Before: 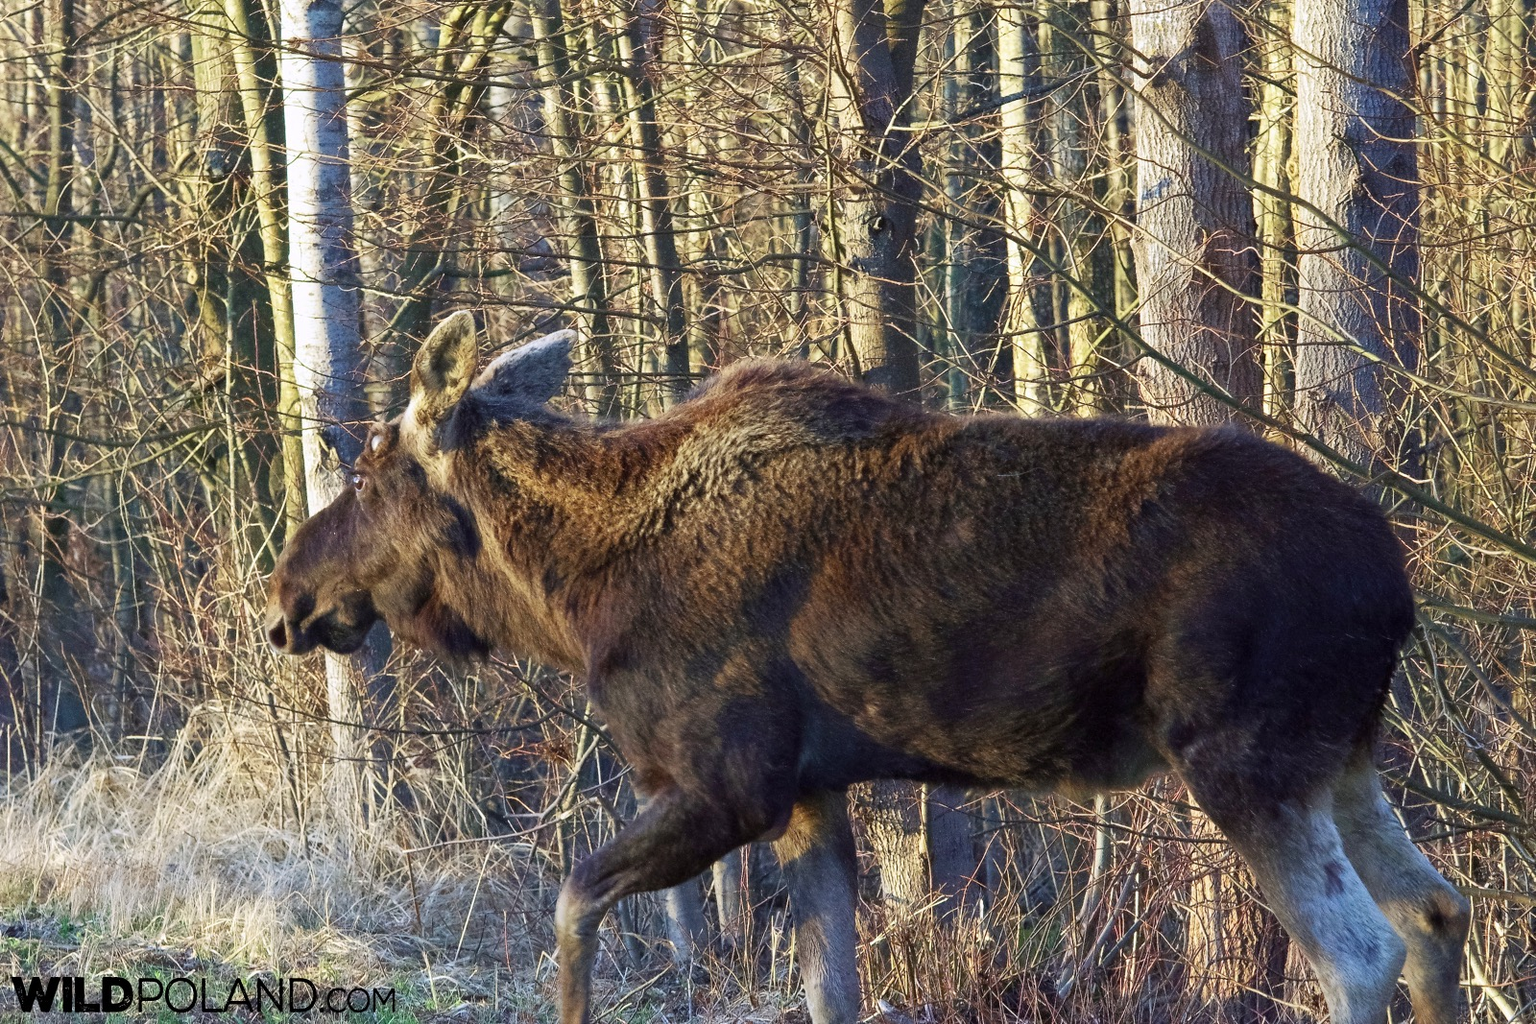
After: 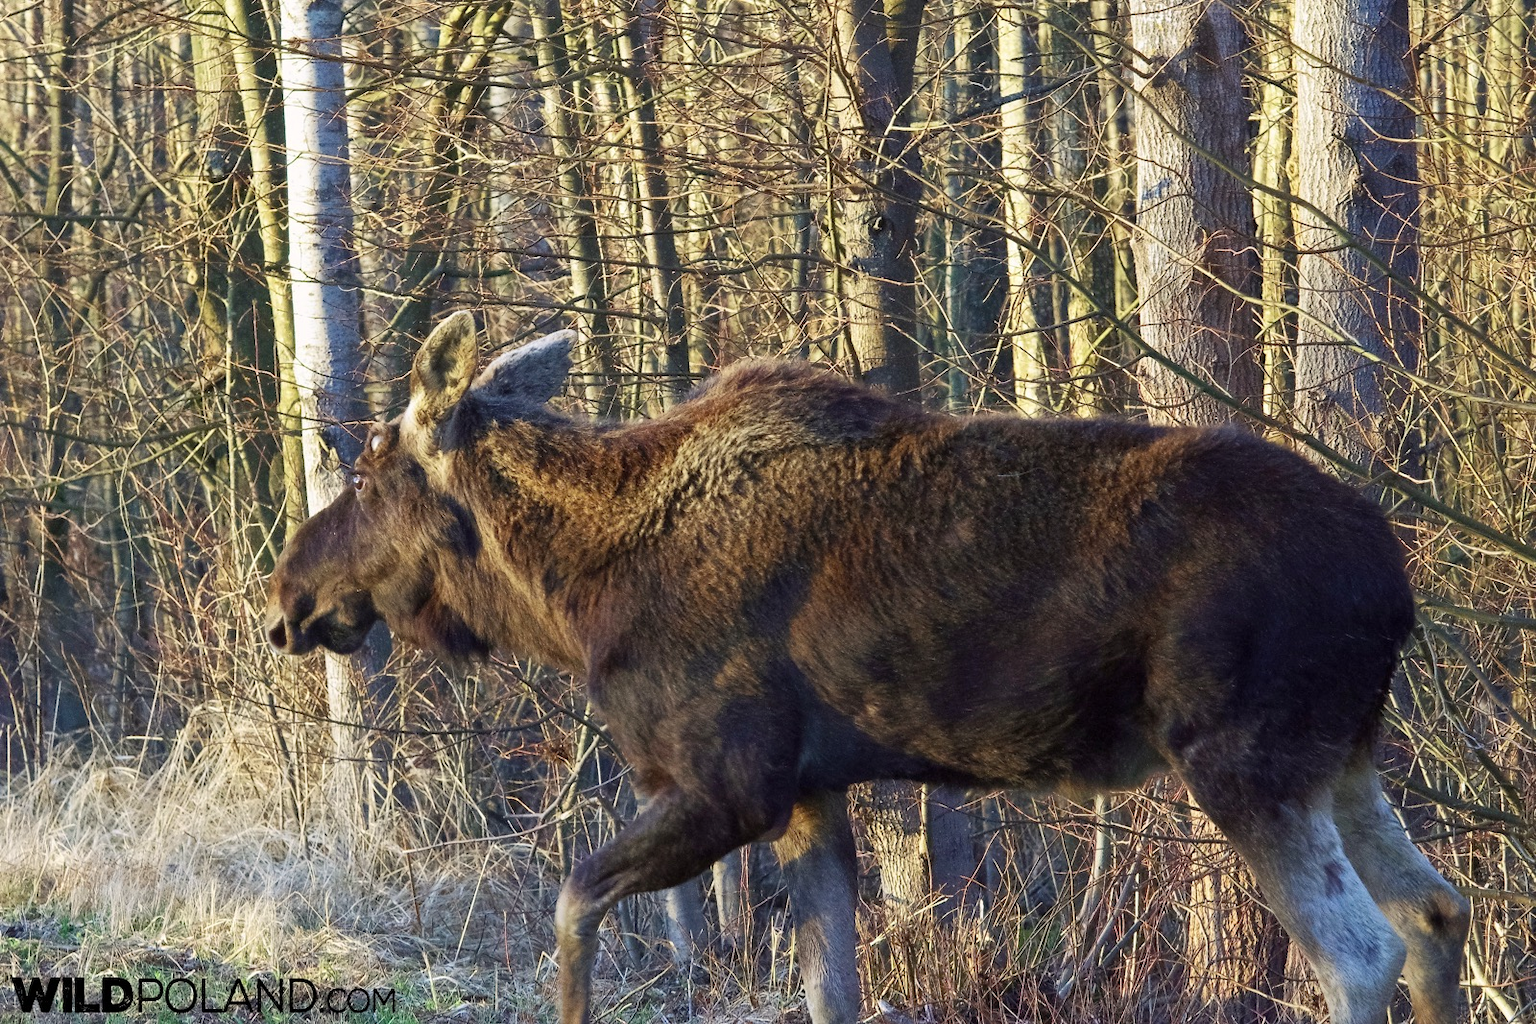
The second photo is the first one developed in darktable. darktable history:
color correction: highlights b* 2.92
